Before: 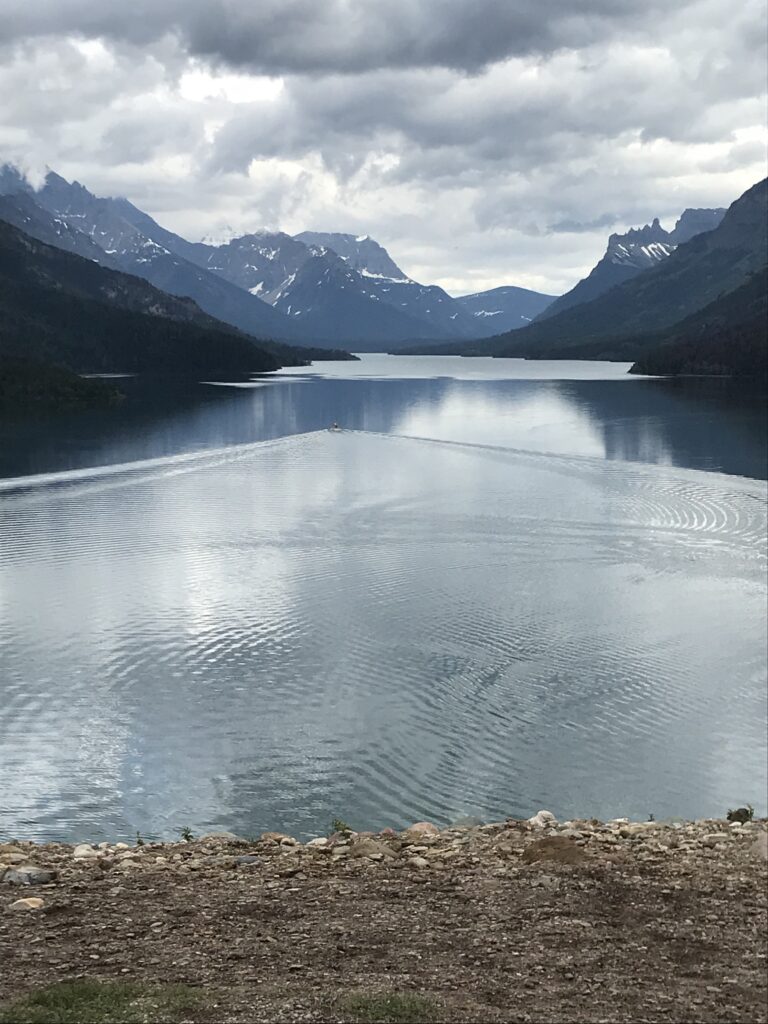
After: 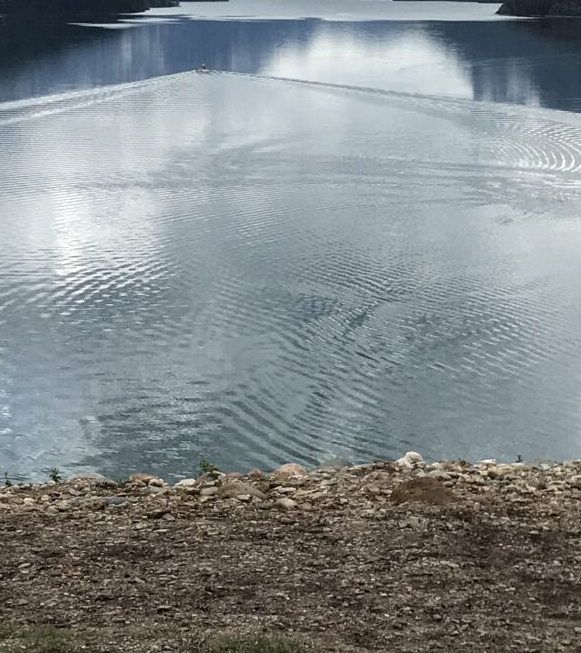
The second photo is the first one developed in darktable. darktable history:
local contrast: on, module defaults
crop and rotate: left 17.299%, top 35.115%, right 7.015%, bottom 1.024%
